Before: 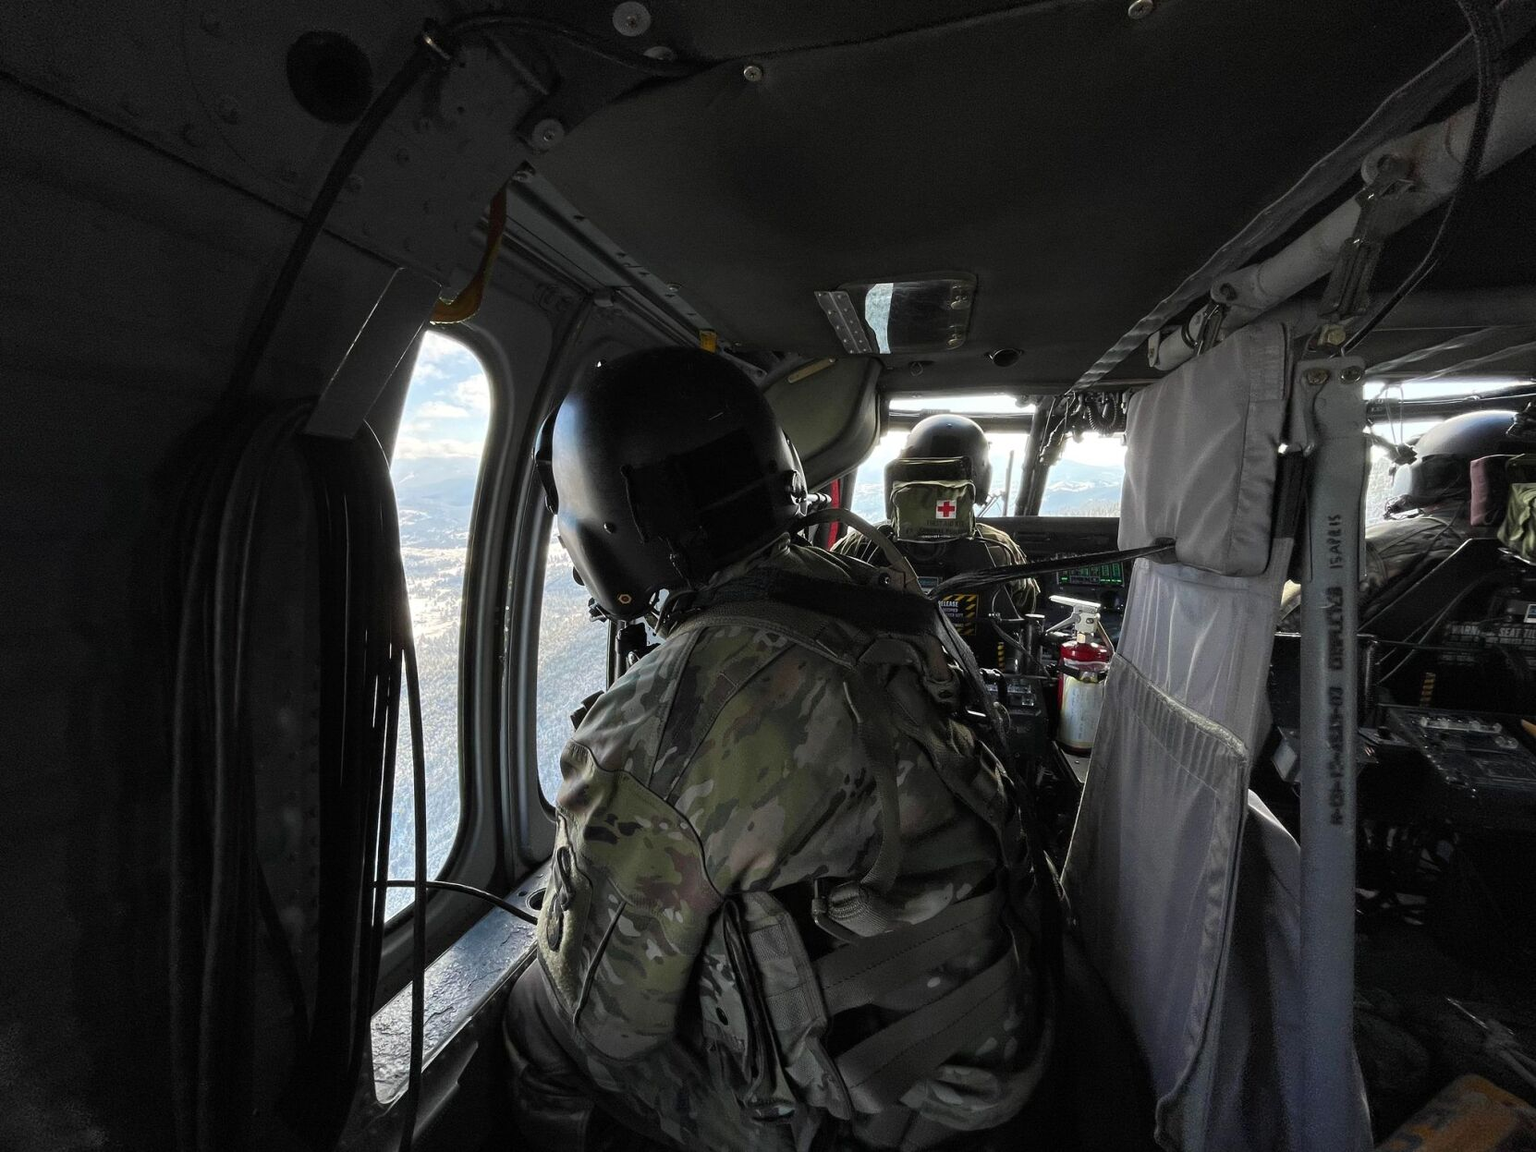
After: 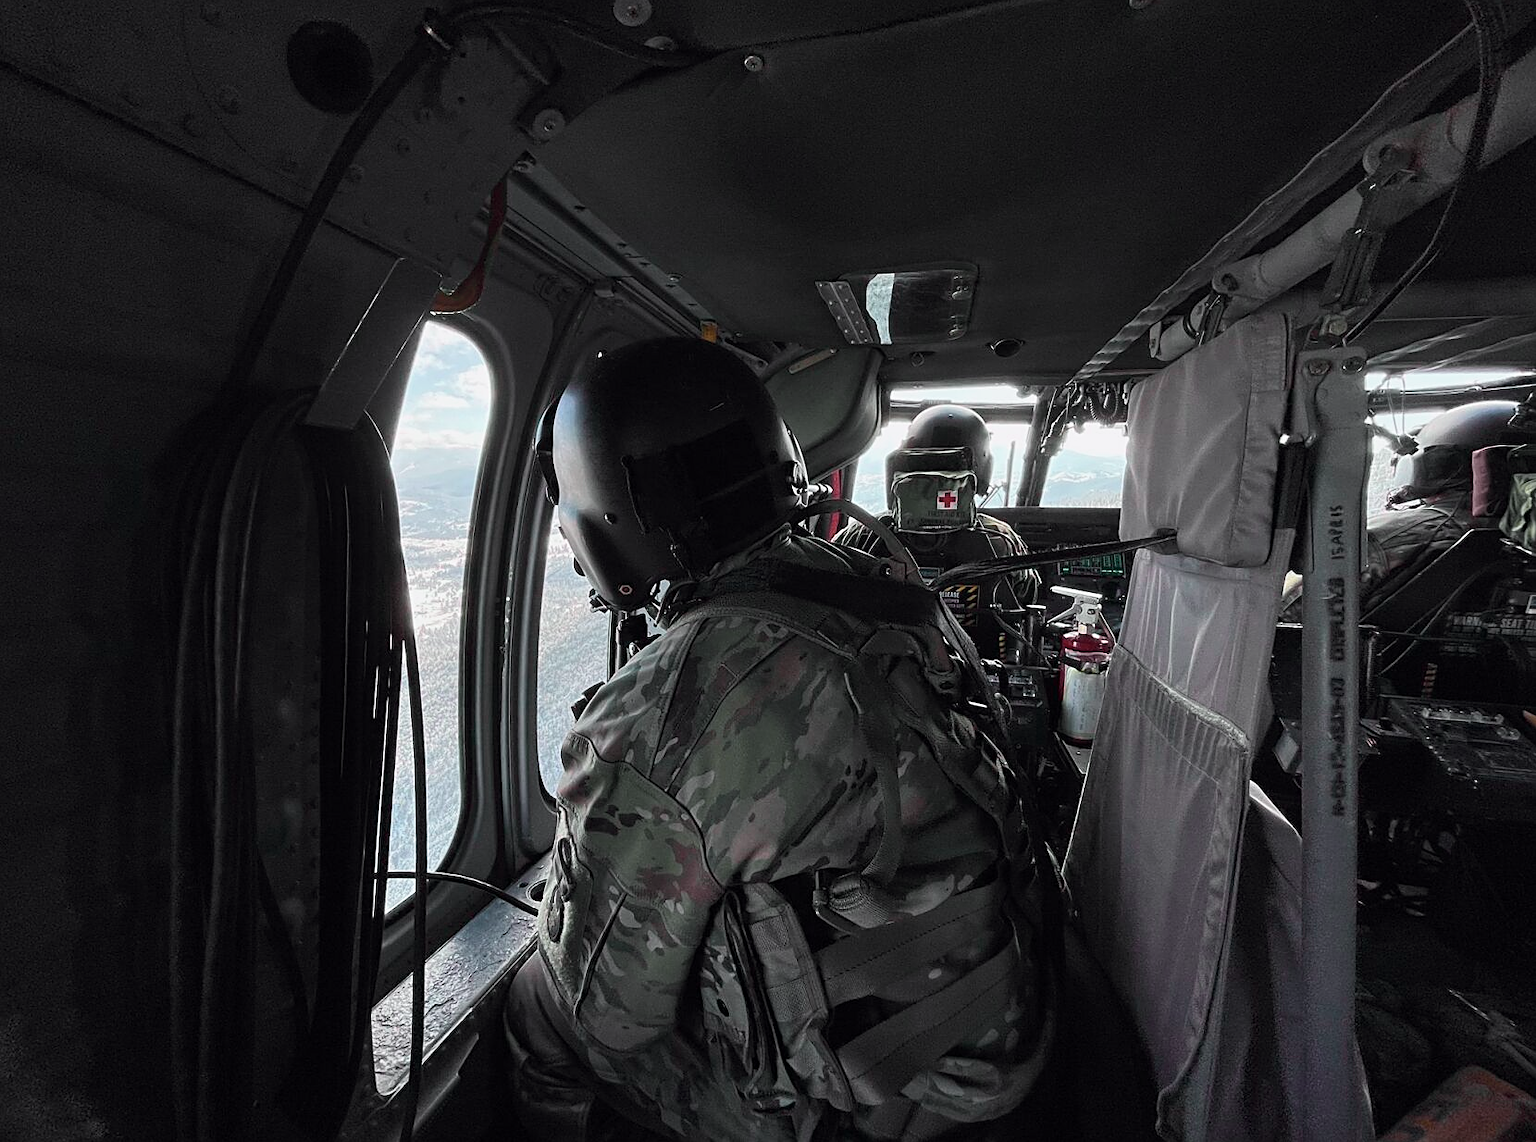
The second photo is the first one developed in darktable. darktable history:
crop: top 0.9%, right 0.083%
tone curve: curves: ch0 [(0, 0) (0.822, 0.825) (0.994, 0.955)]; ch1 [(0, 0) (0.226, 0.261) (0.383, 0.397) (0.46, 0.46) (0.498, 0.501) (0.524, 0.543) (0.578, 0.575) (1, 1)]; ch2 [(0, 0) (0.438, 0.456) (0.5, 0.495) (0.547, 0.515) (0.597, 0.58) (0.629, 0.603) (1, 1)], color space Lab, independent channels, preserve colors none
sharpen: on, module defaults
